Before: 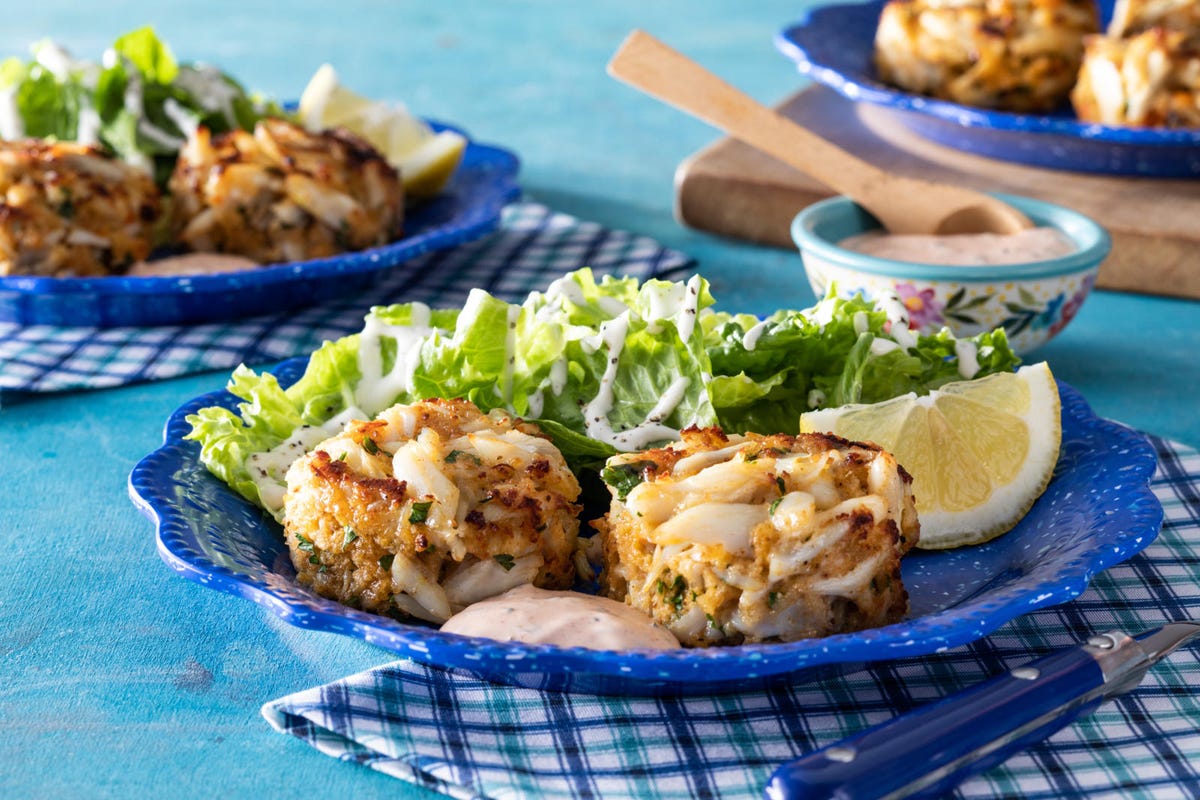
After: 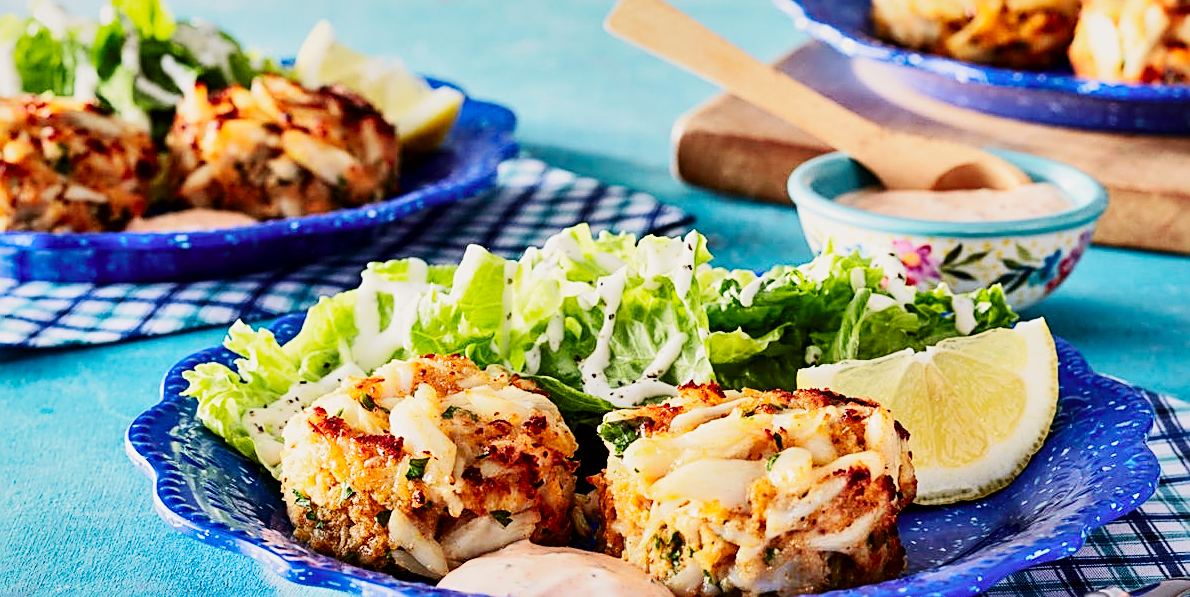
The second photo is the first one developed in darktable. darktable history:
tone curve: curves: ch0 [(0, 0) (0.091, 0.066) (0.184, 0.16) (0.491, 0.519) (0.748, 0.765) (1, 0.919)]; ch1 [(0, 0) (0.179, 0.173) (0.322, 0.32) (0.424, 0.424) (0.502, 0.504) (0.56, 0.578) (0.631, 0.675) (0.777, 0.806) (1, 1)]; ch2 [(0, 0) (0.434, 0.447) (0.483, 0.487) (0.547, 0.573) (0.676, 0.673) (1, 1)], color space Lab, independent channels, preserve colors none
crop: left 0.318%, top 5.552%, bottom 19.757%
local contrast: mode bilateral grid, contrast 20, coarseness 49, detail 132%, midtone range 0.2
shadows and highlights: soften with gaussian
exposure: exposure 0.201 EV, compensate highlight preservation false
sharpen: amount 0.748
base curve: curves: ch0 [(0, 0) (0.032, 0.025) (0.121, 0.166) (0.206, 0.329) (0.605, 0.79) (1, 1)], preserve colors none
